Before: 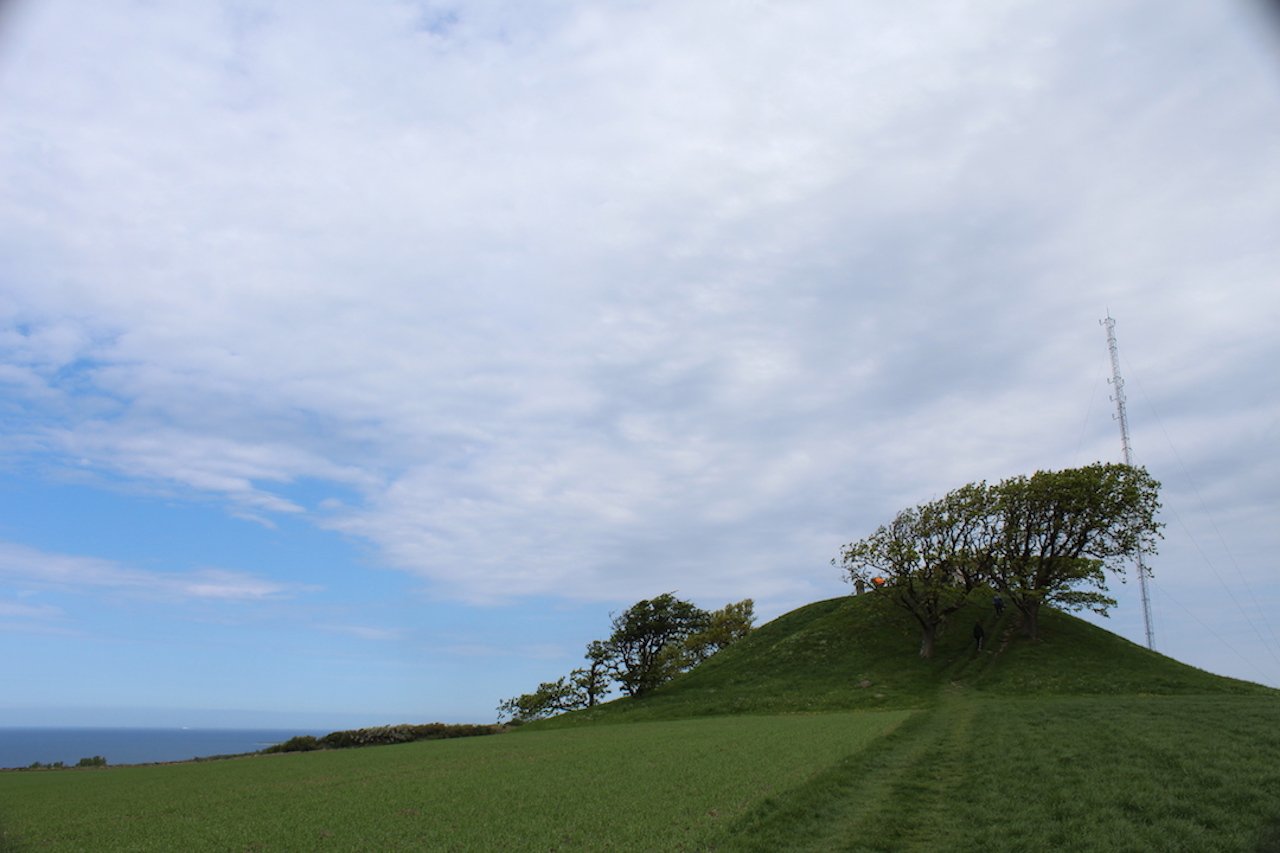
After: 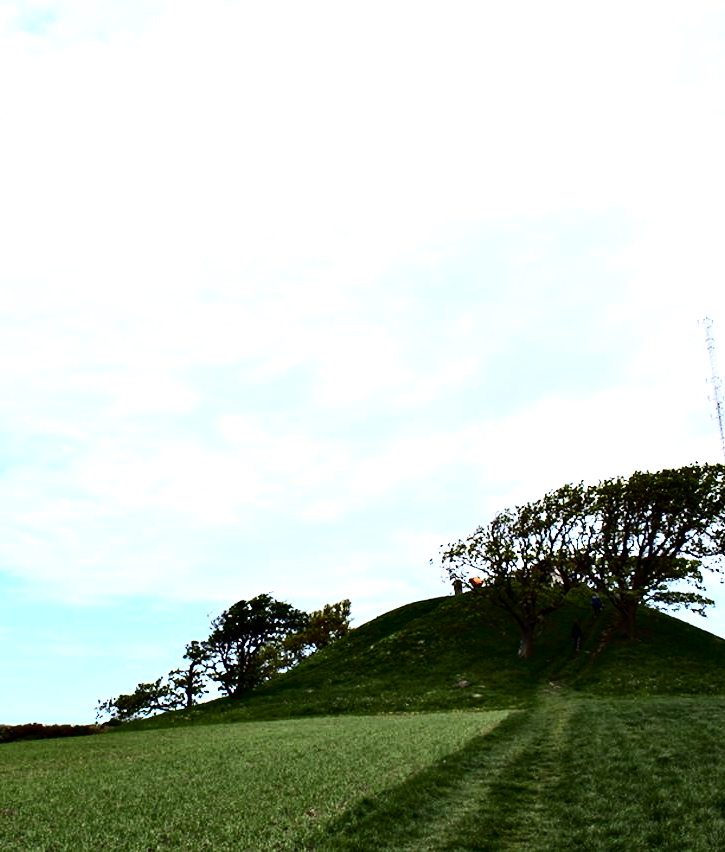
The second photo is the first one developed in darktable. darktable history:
exposure: exposure 1 EV, compensate highlight preservation false
crop: left 31.47%, top 0.025%, right 11.871%
contrast equalizer: y [[0.6 ×6], [0.55 ×6], [0 ×6], [0 ×6], [0 ×6]]
tone curve: curves: ch0 [(0, 0) (0.003, 0.003) (0.011, 0.005) (0.025, 0.005) (0.044, 0.008) (0.069, 0.015) (0.1, 0.023) (0.136, 0.032) (0.177, 0.046) (0.224, 0.072) (0.277, 0.124) (0.335, 0.174) (0.399, 0.253) (0.468, 0.365) (0.543, 0.519) (0.623, 0.675) (0.709, 0.805) (0.801, 0.908) (0.898, 0.97) (1, 1)], color space Lab, independent channels, preserve colors none
